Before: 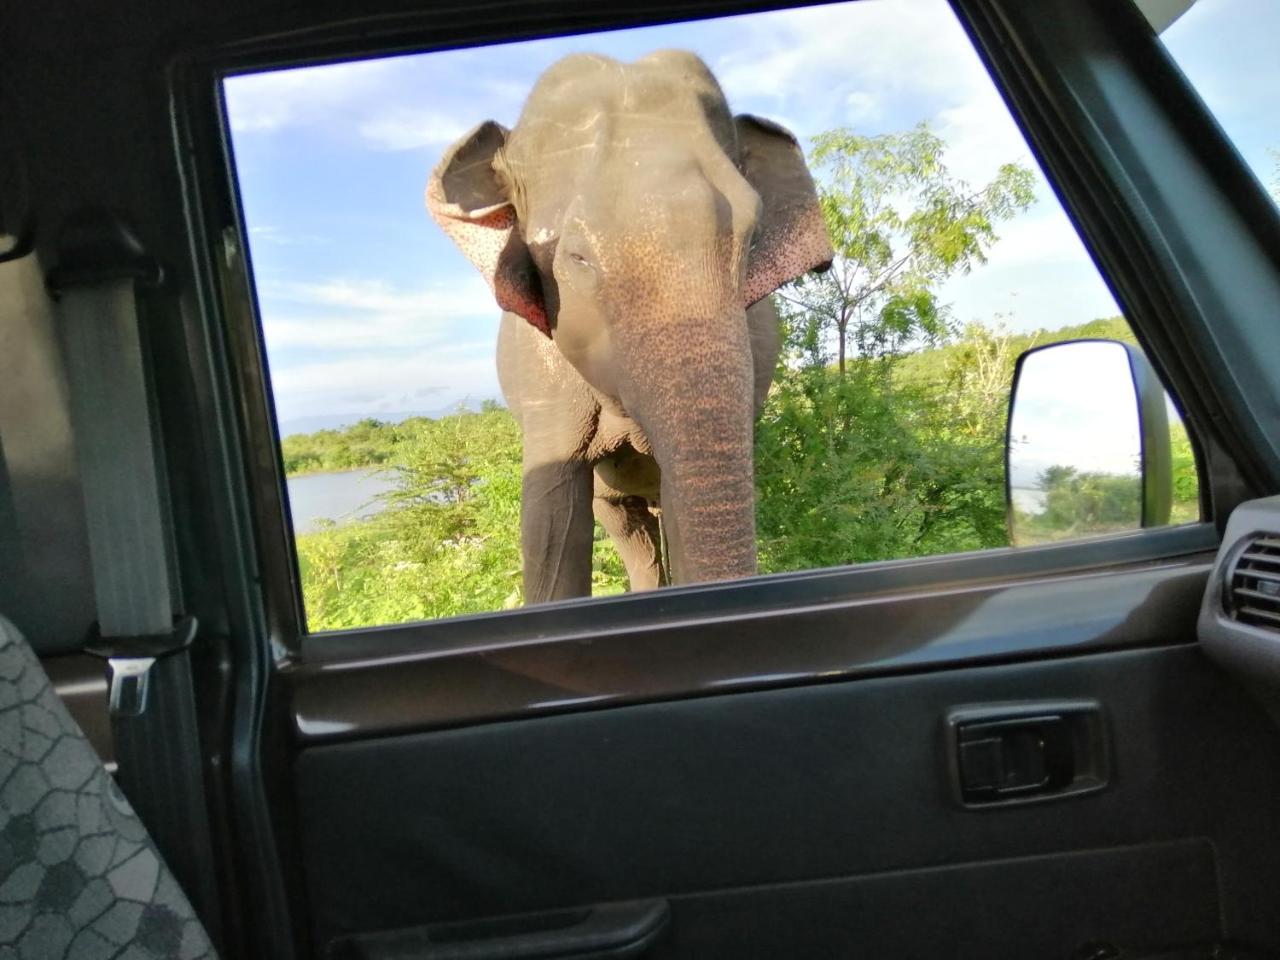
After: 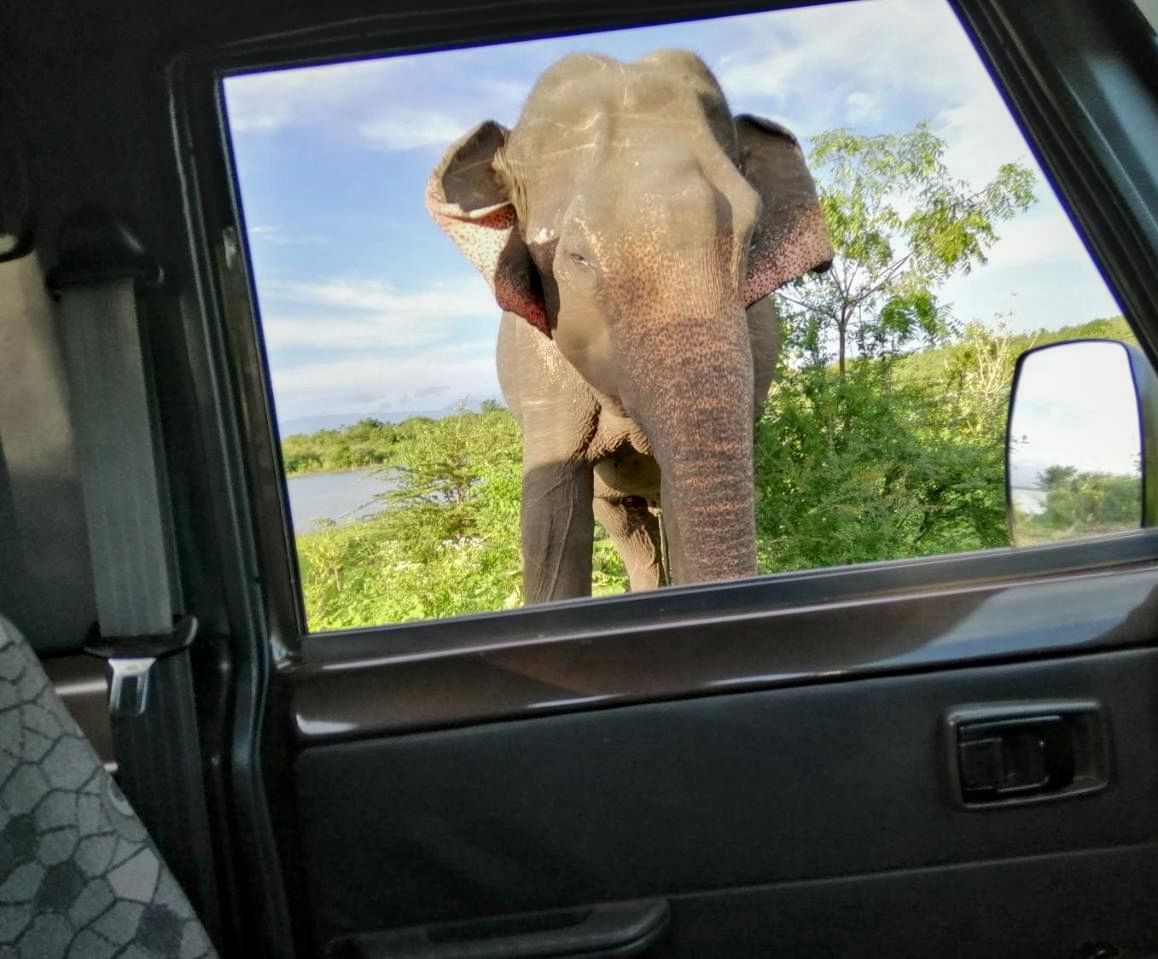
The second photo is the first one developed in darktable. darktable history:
crop: right 9.521%, bottom 0.019%
exposure: exposure -0.155 EV, compensate highlight preservation false
local contrast: detail 130%
